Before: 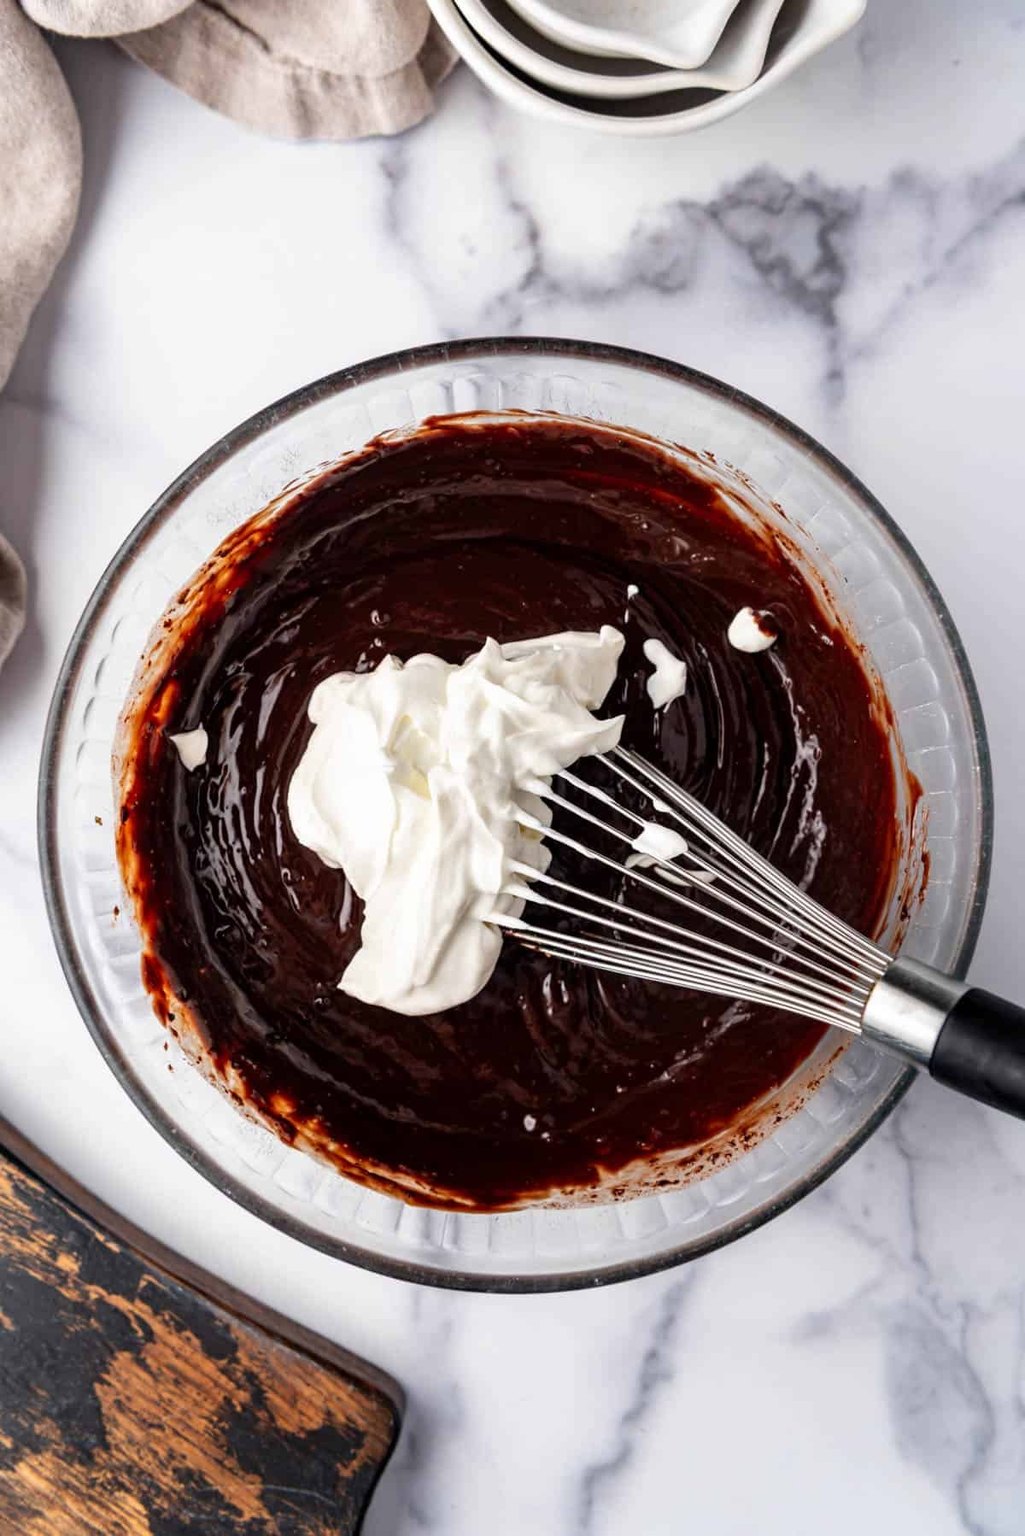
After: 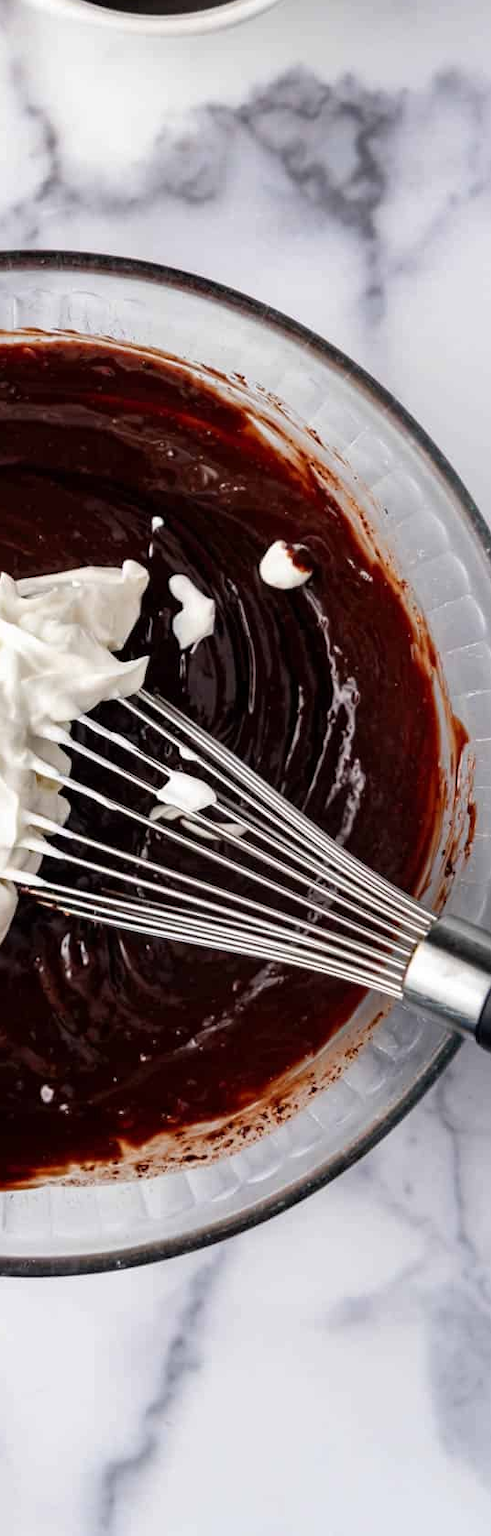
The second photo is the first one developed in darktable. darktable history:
crop: left 47.458%, top 6.778%, right 7.875%
